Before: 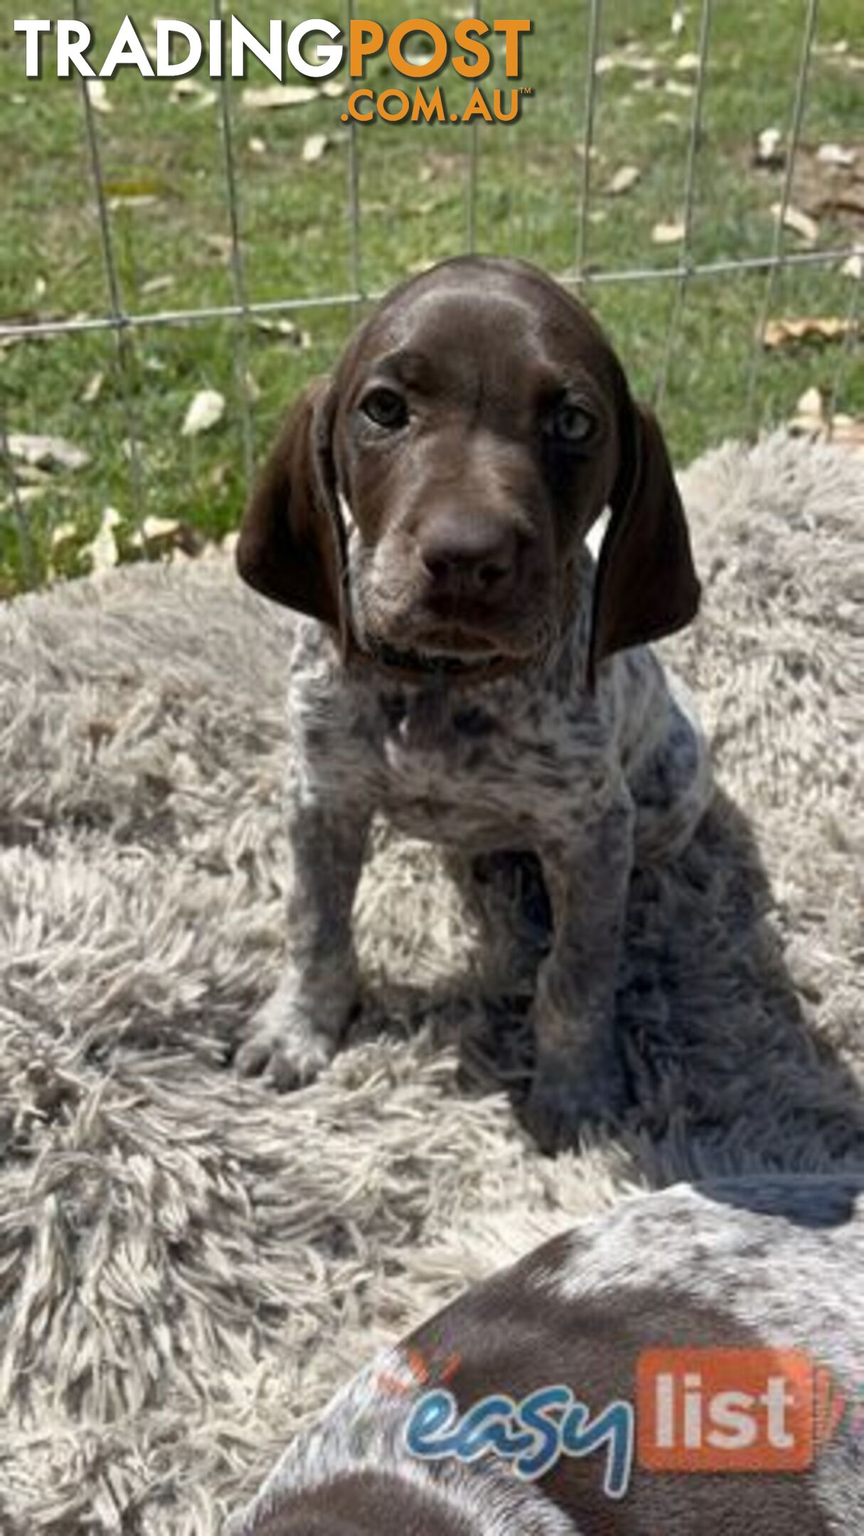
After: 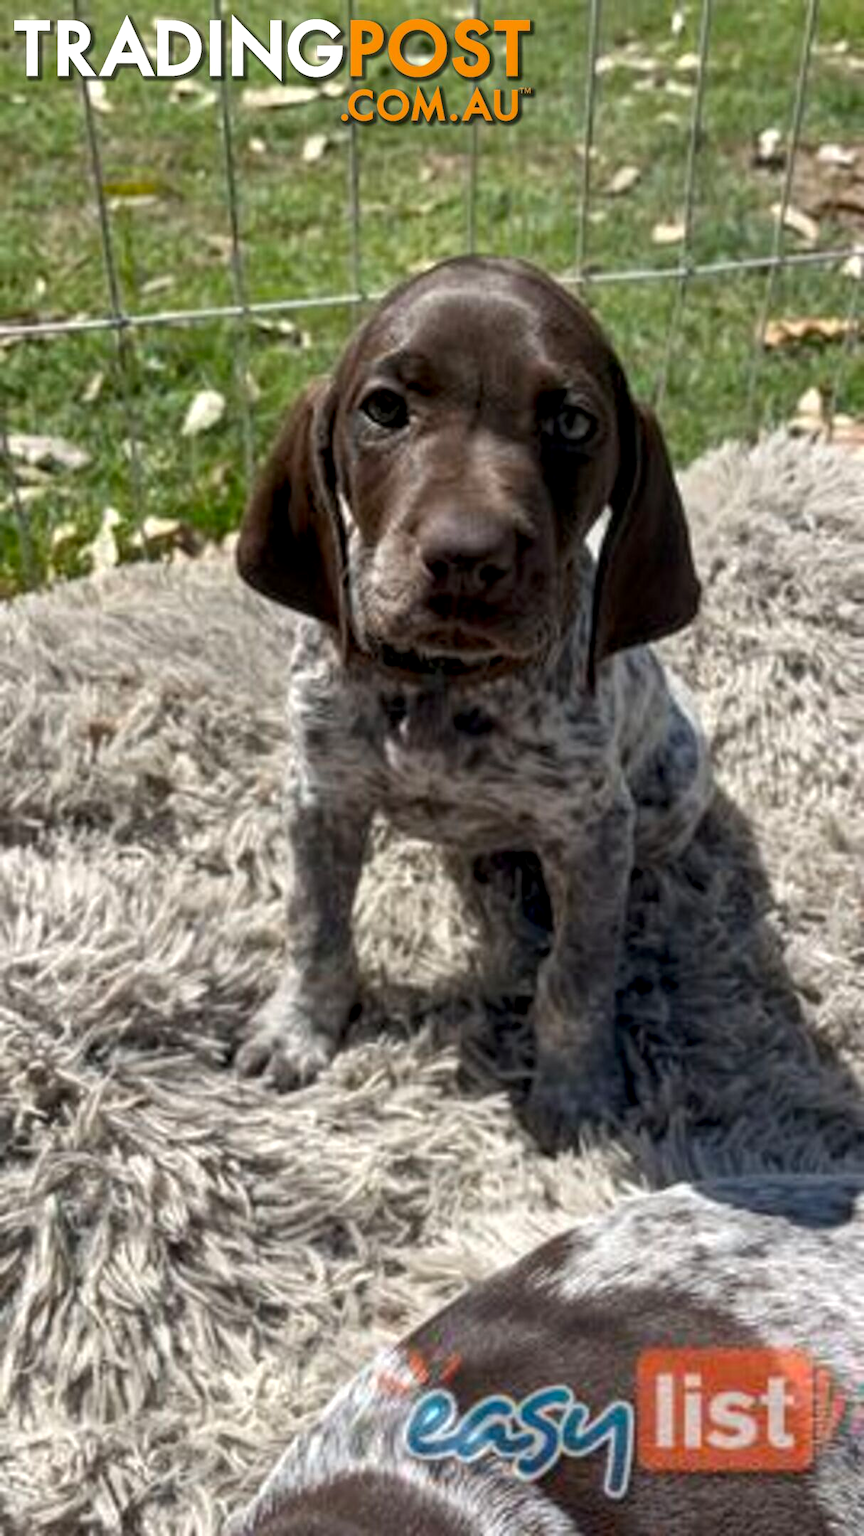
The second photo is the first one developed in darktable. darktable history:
tone equalizer: edges refinement/feathering 500, mask exposure compensation -1.57 EV, preserve details no
local contrast: detail 130%
